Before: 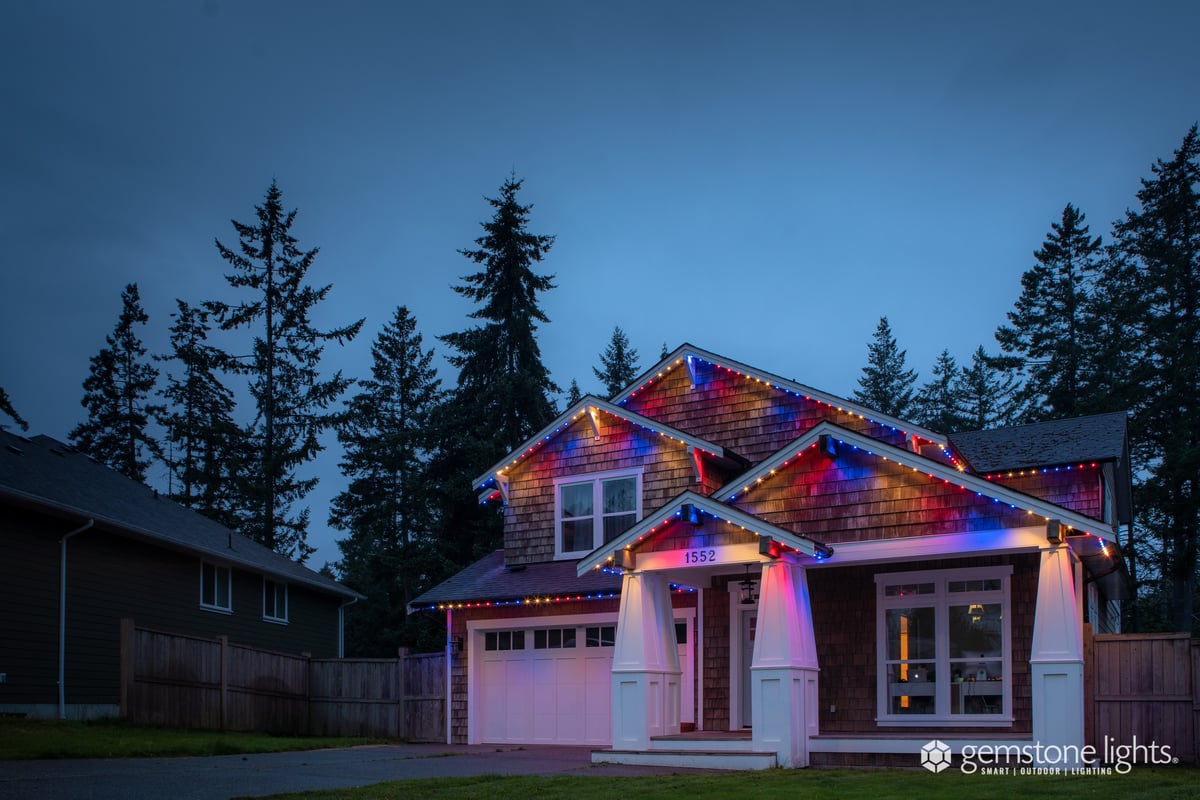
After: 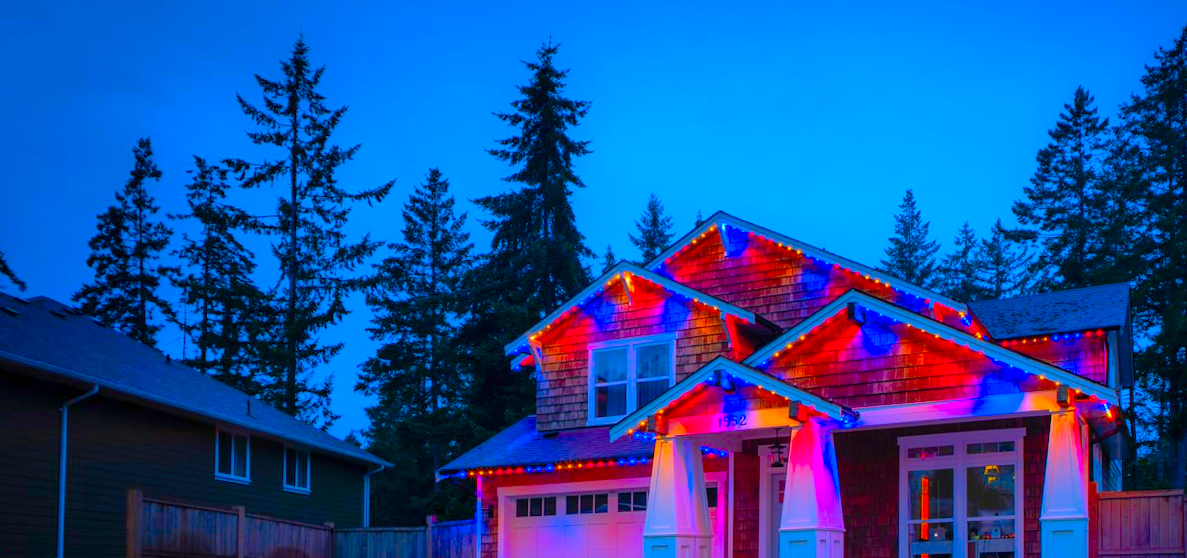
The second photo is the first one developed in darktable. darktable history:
color correction: saturation 3
shadows and highlights: on, module defaults
rotate and perspective: rotation 0.679°, lens shift (horizontal) 0.136, crop left 0.009, crop right 0.991, crop top 0.078, crop bottom 0.95
crop: top 13.819%, bottom 11.169%
